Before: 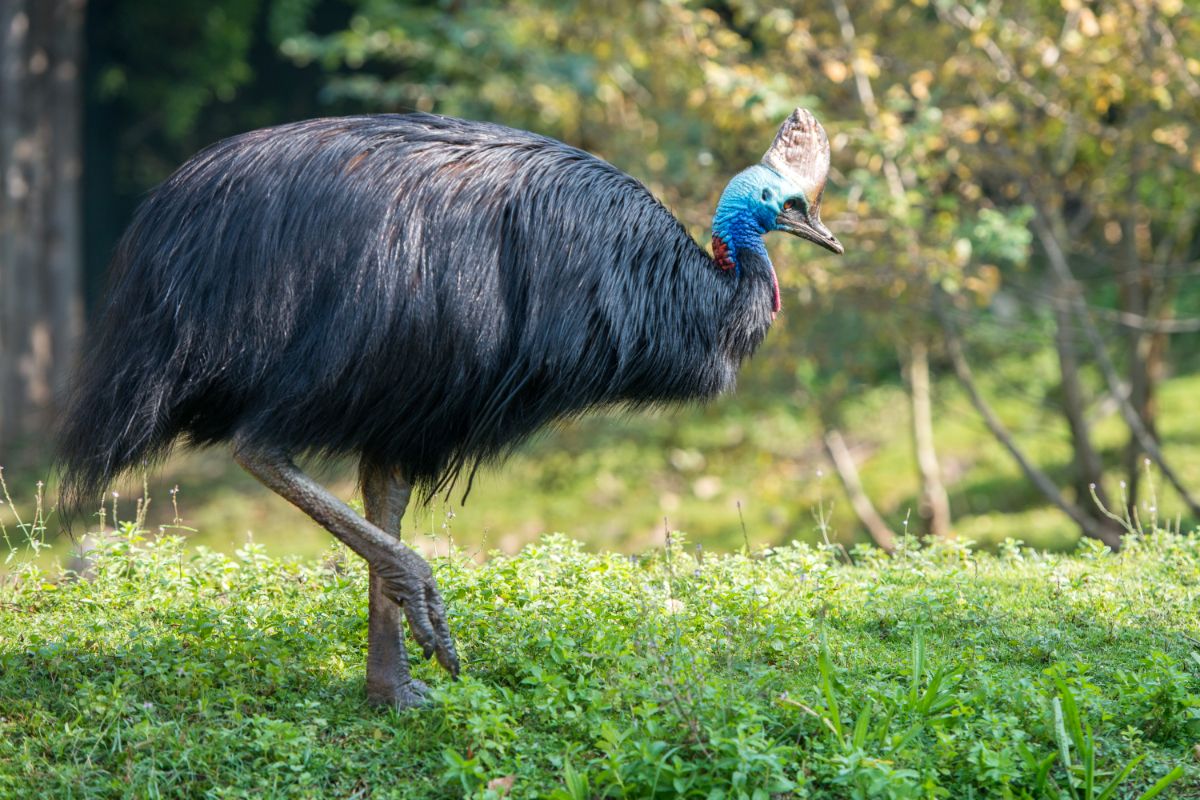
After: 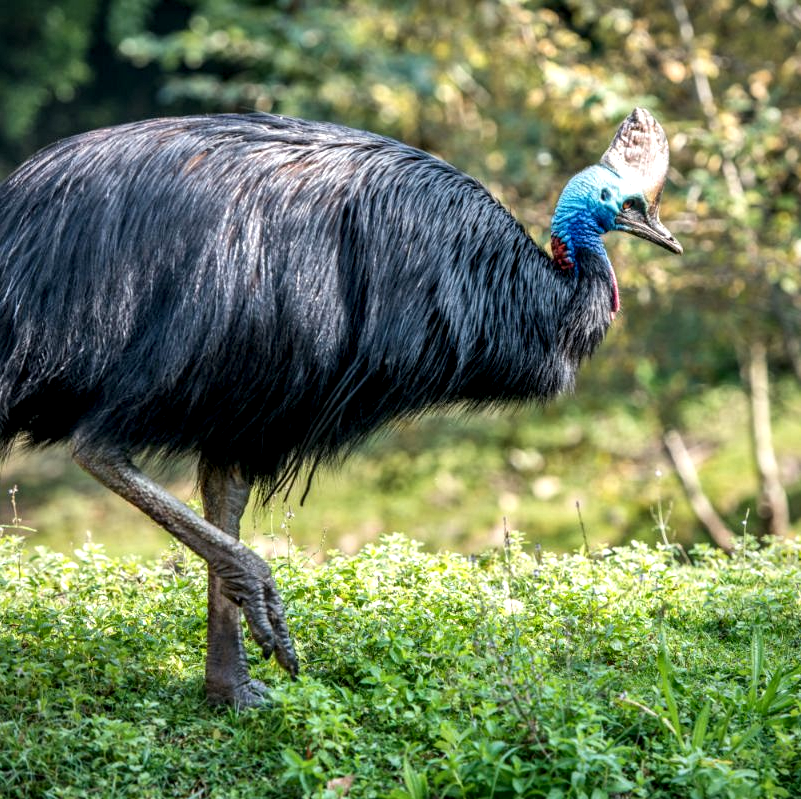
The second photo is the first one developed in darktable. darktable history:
shadows and highlights: low approximation 0.01, soften with gaussian
local contrast: highlights 60%, shadows 61%, detail 160%
vignetting: fall-off radius 61.18%, brightness -0.304, saturation -0.05
crop and rotate: left 13.491%, right 19.729%
